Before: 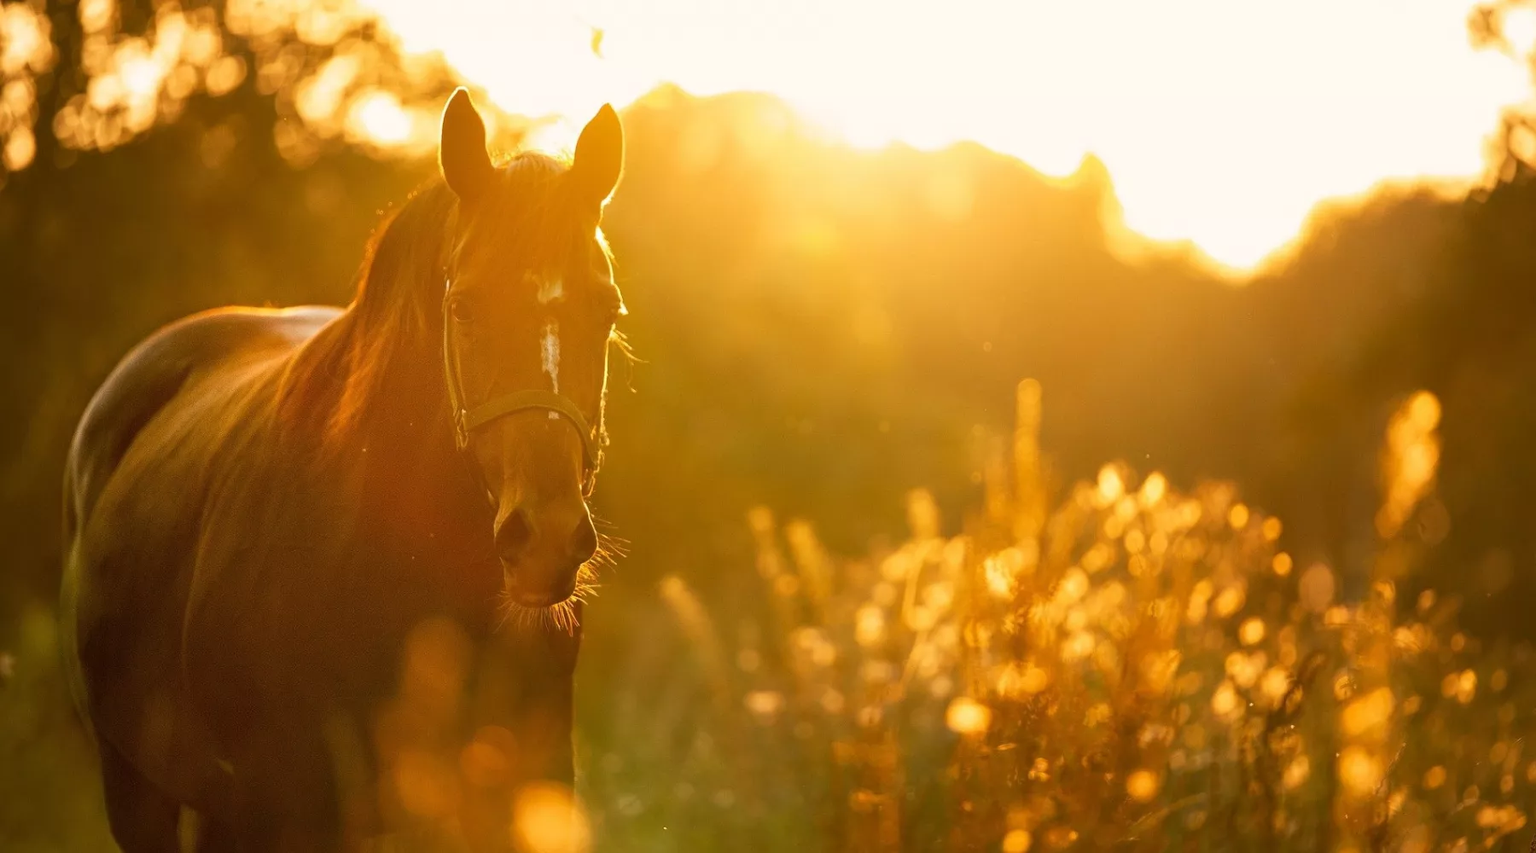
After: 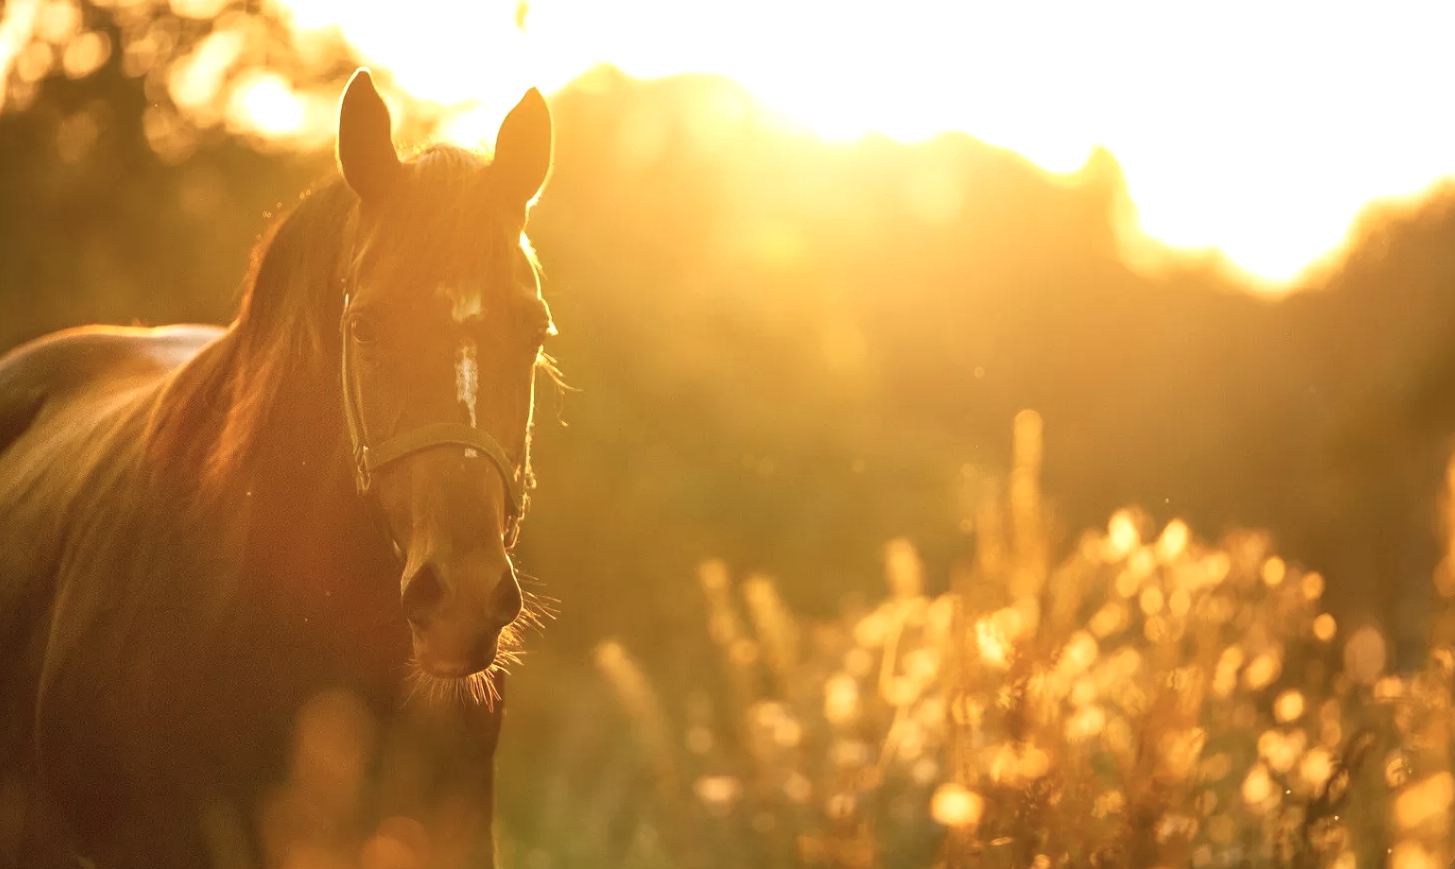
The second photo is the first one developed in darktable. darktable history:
crop: left 9.929%, top 3.475%, right 9.188%, bottom 9.529%
exposure: exposure 0.29 EV, compensate highlight preservation false
contrast brightness saturation: saturation -0.17
